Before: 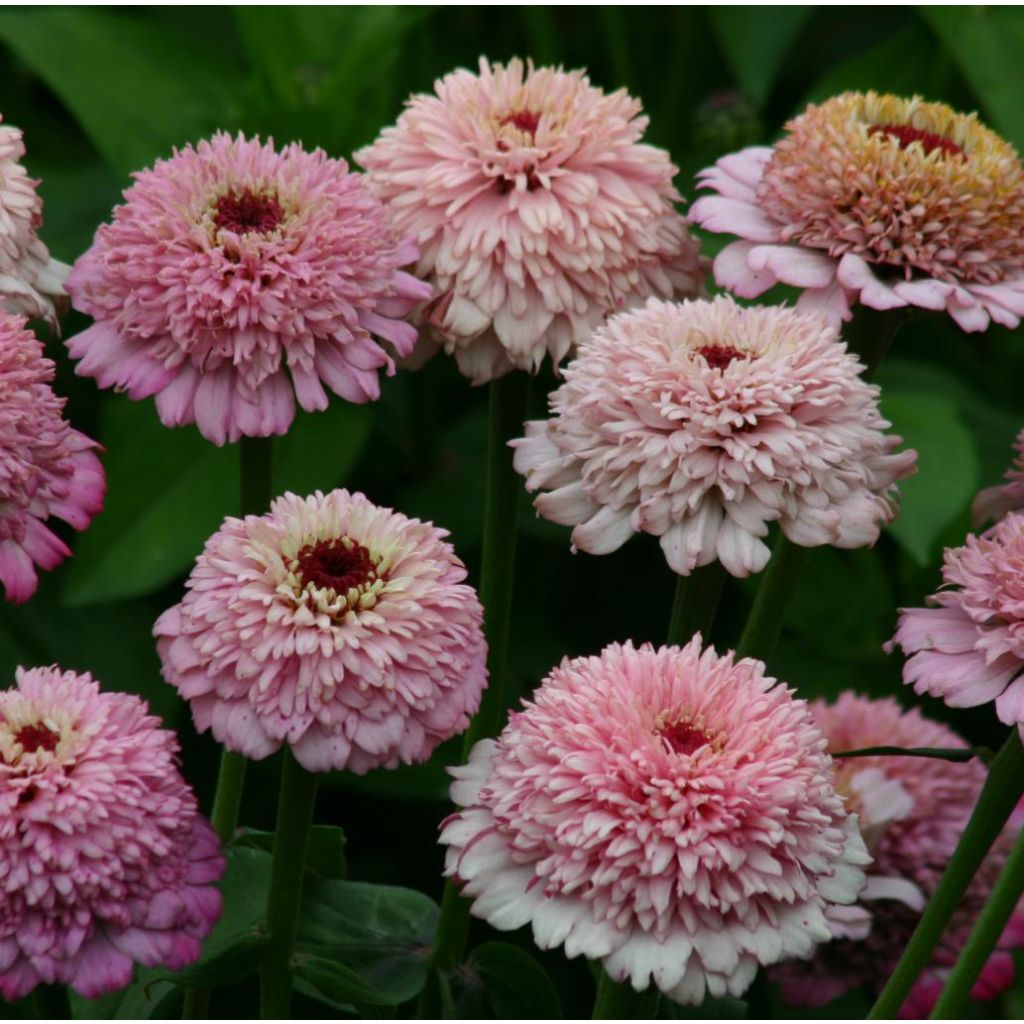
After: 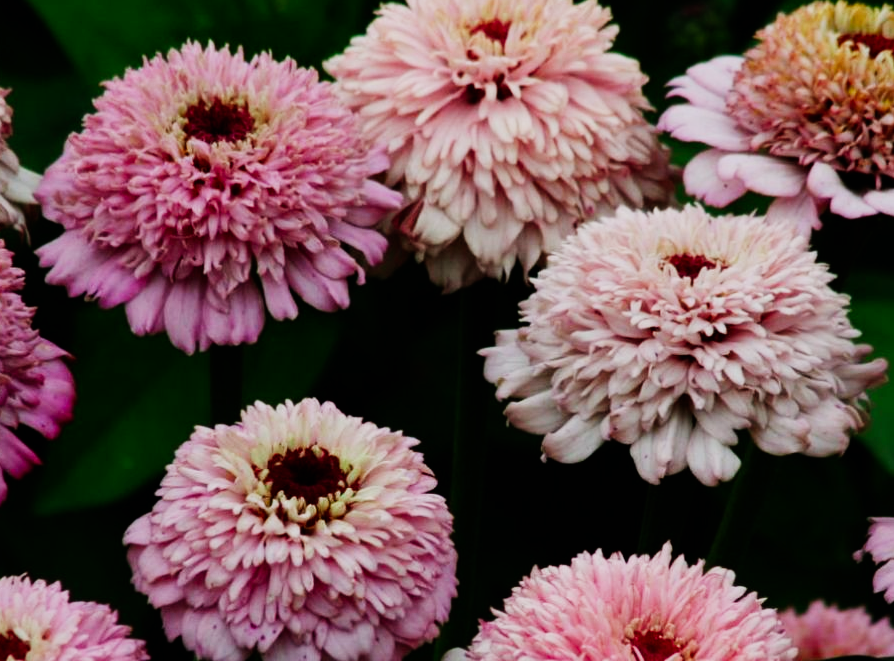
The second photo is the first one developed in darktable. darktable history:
sigmoid: contrast 2, skew -0.2, preserve hue 0%, red attenuation 0.1, red rotation 0.035, green attenuation 0.1, green rotation -0.017, blue attenuation 0.15, blue rotation -0.052, base primaries Rec2020
crop: left 3.015%, top 8.969%, right 9.647%, bottom 26.457%
